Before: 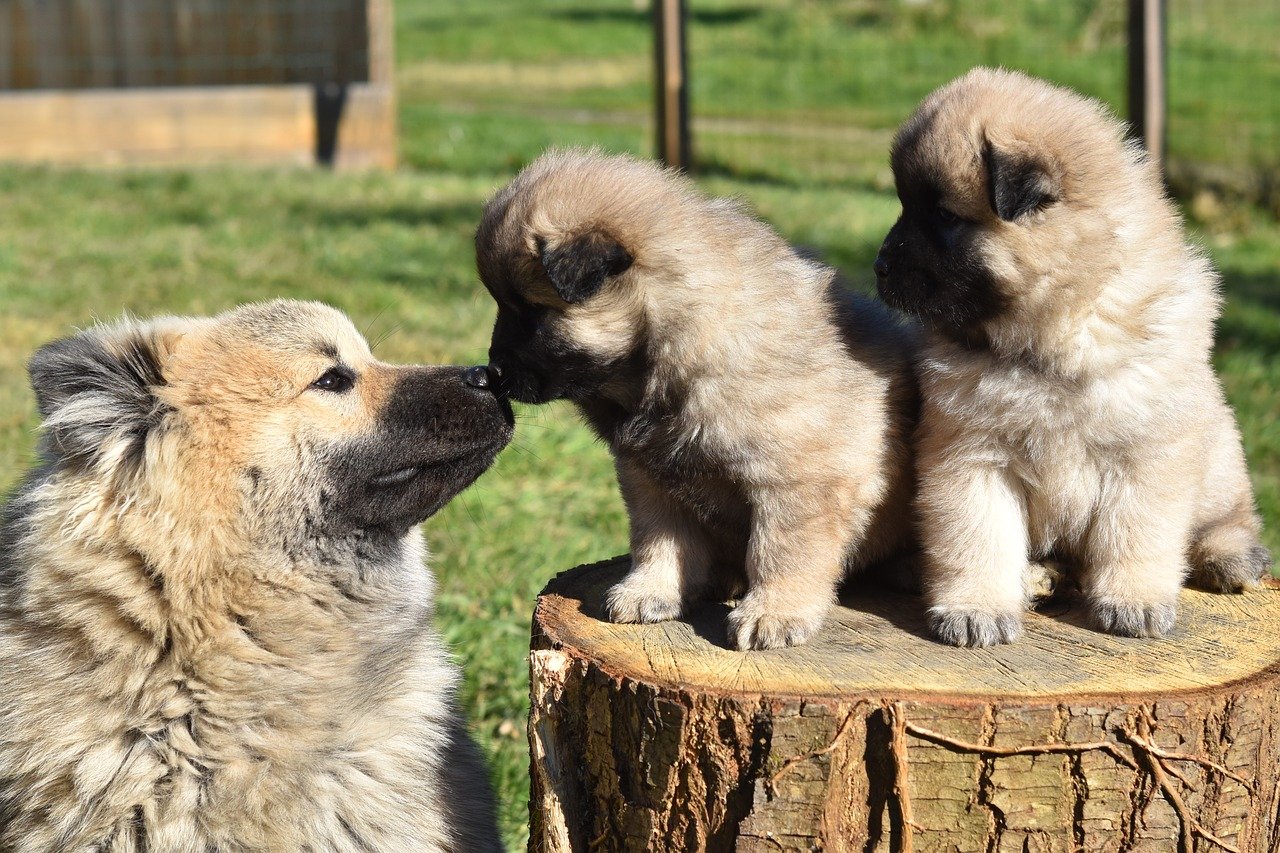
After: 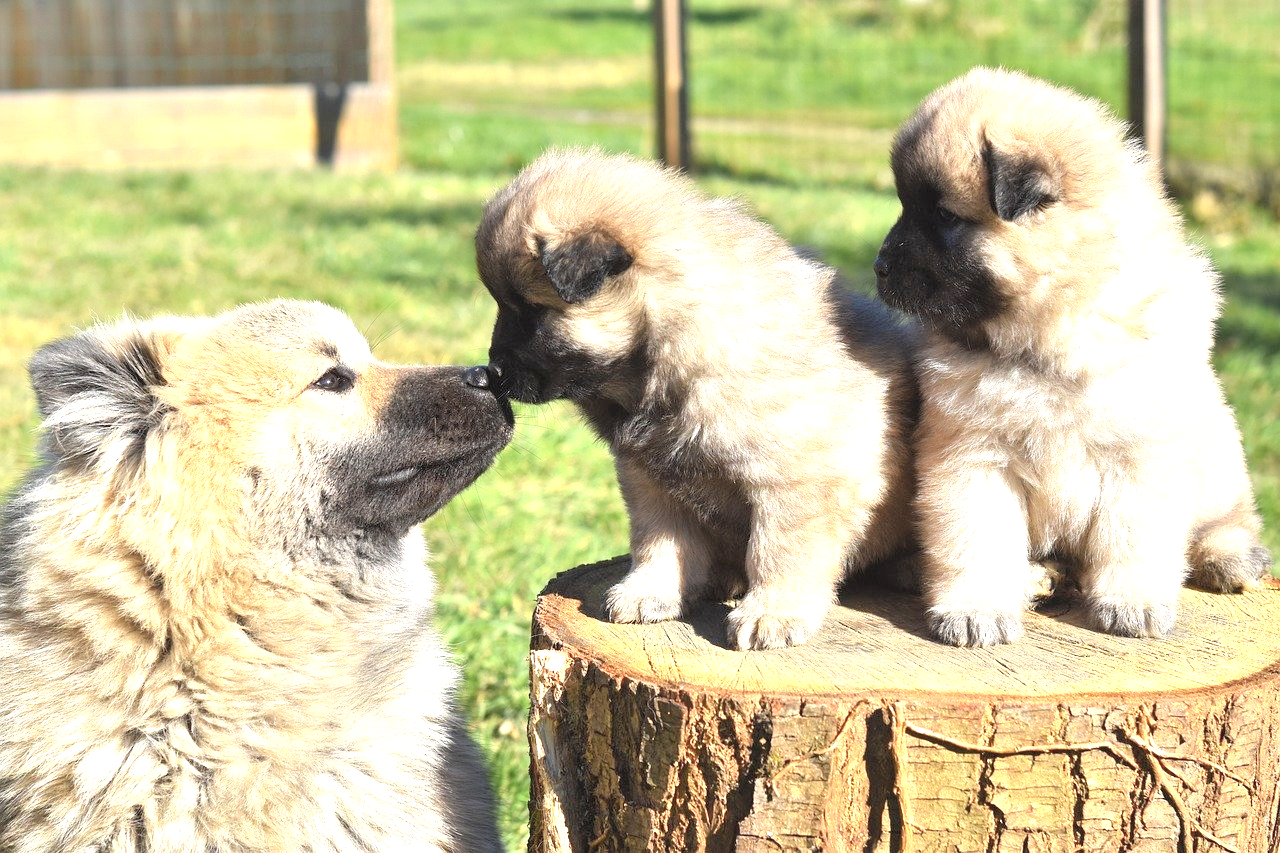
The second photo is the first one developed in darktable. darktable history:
exposure: exposure 1 EV, compensate highlight preservation false
contrast brightness saturation: brightness 0.15
